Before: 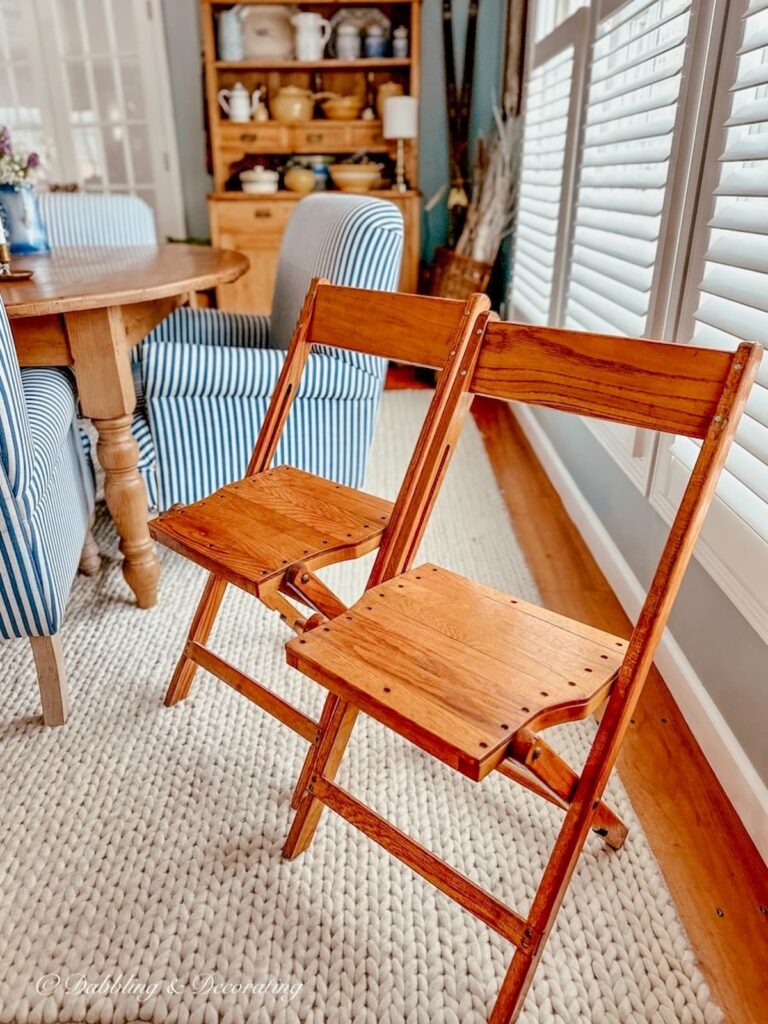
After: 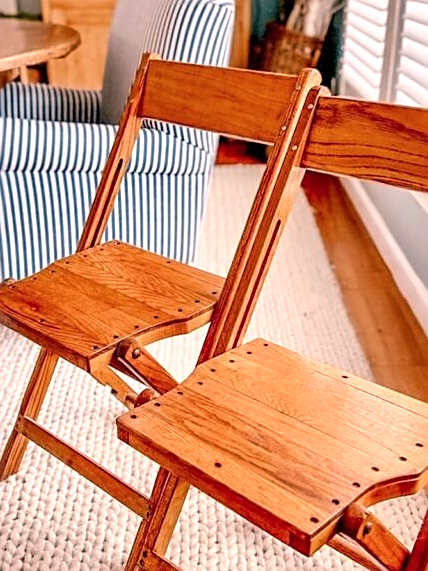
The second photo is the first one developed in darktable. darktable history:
sharpen: on, module defaults
crop and rotate: left 22.13%, top 22.054%, right 22.026%, bottom 22.102%
shadows and highlights: radius 110.86, shadows 51.09, white point adjustment 9.16, highlights -4.17, highlights color adjustment 32.2%, soften with gaussian
color correction: highlights a* 12.23, highlights b* 5.41
